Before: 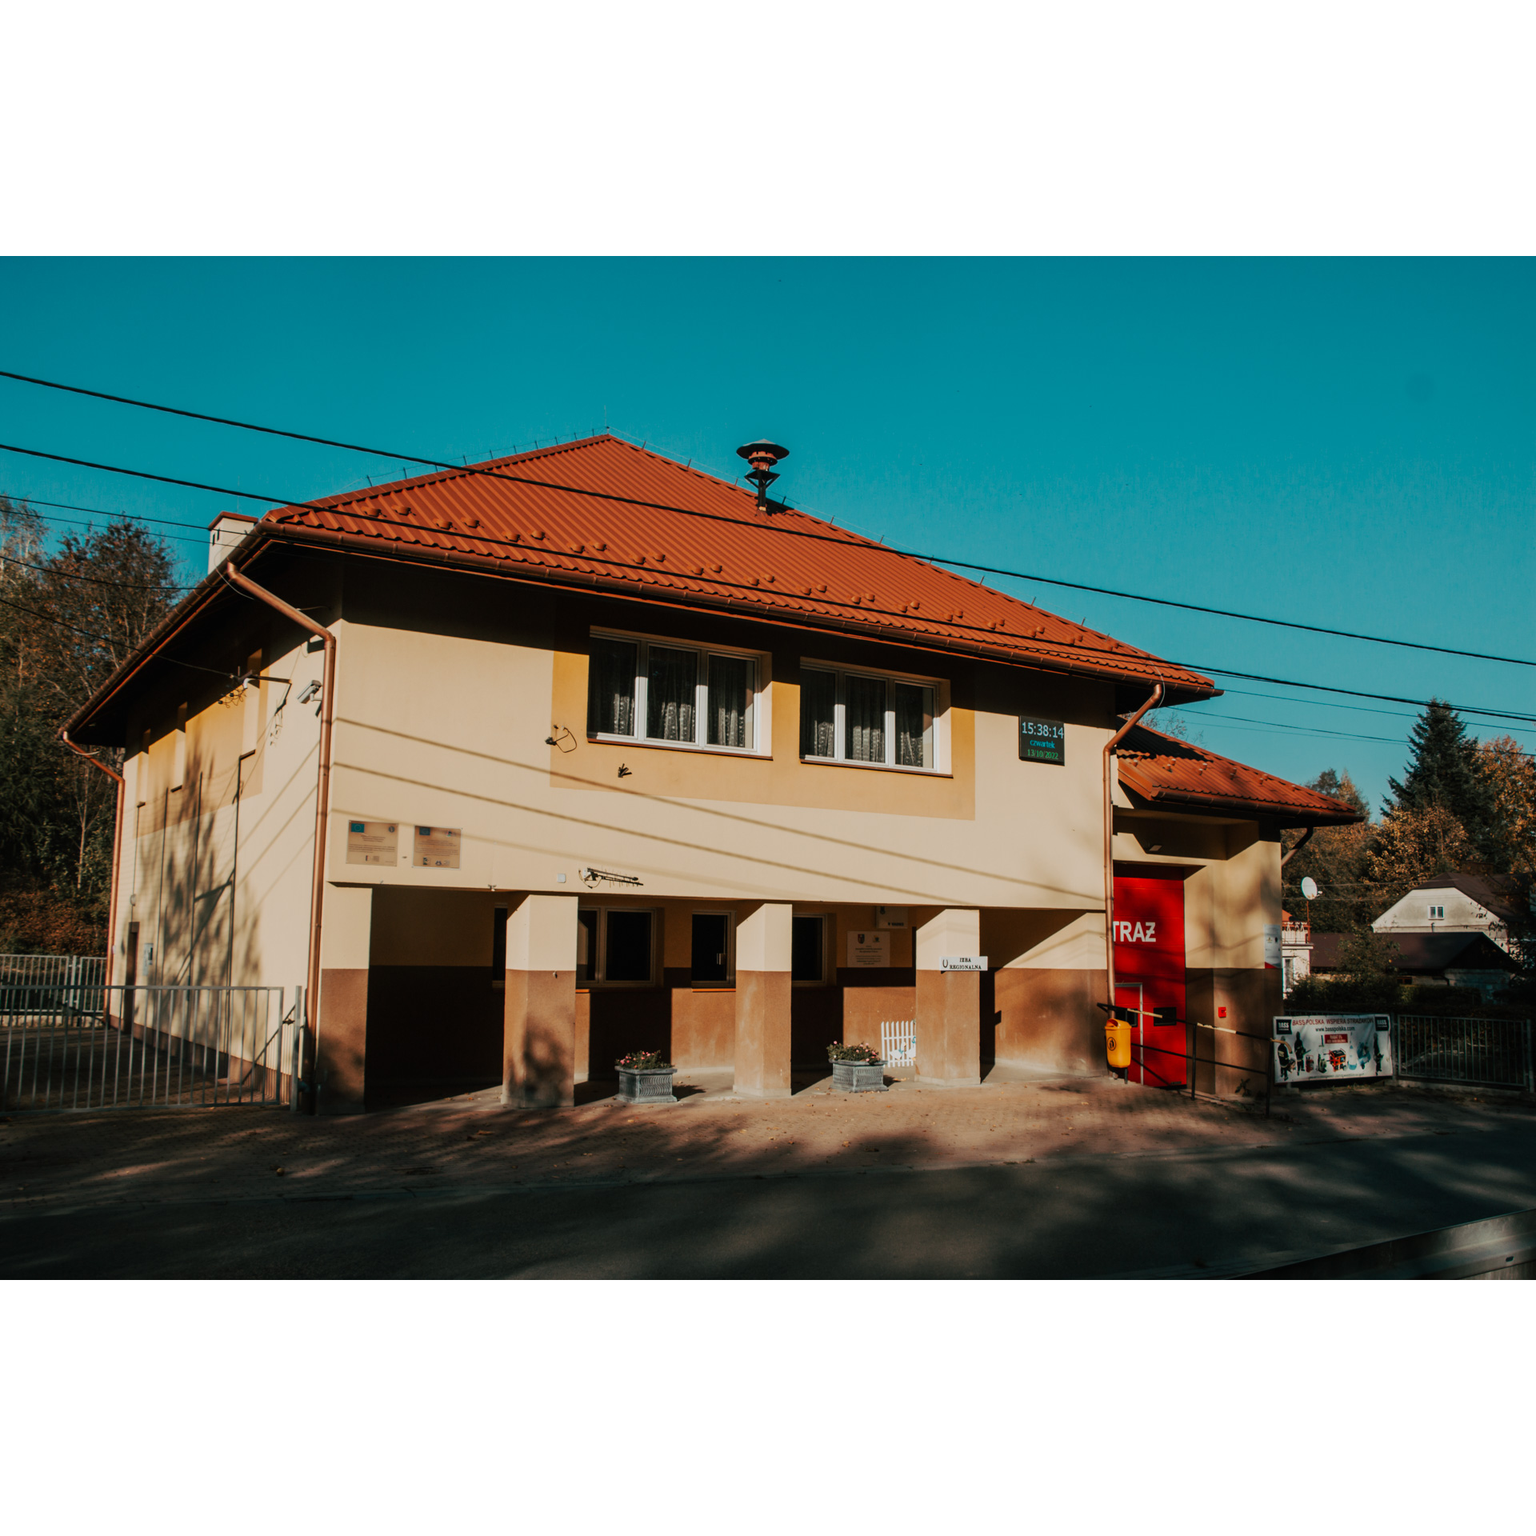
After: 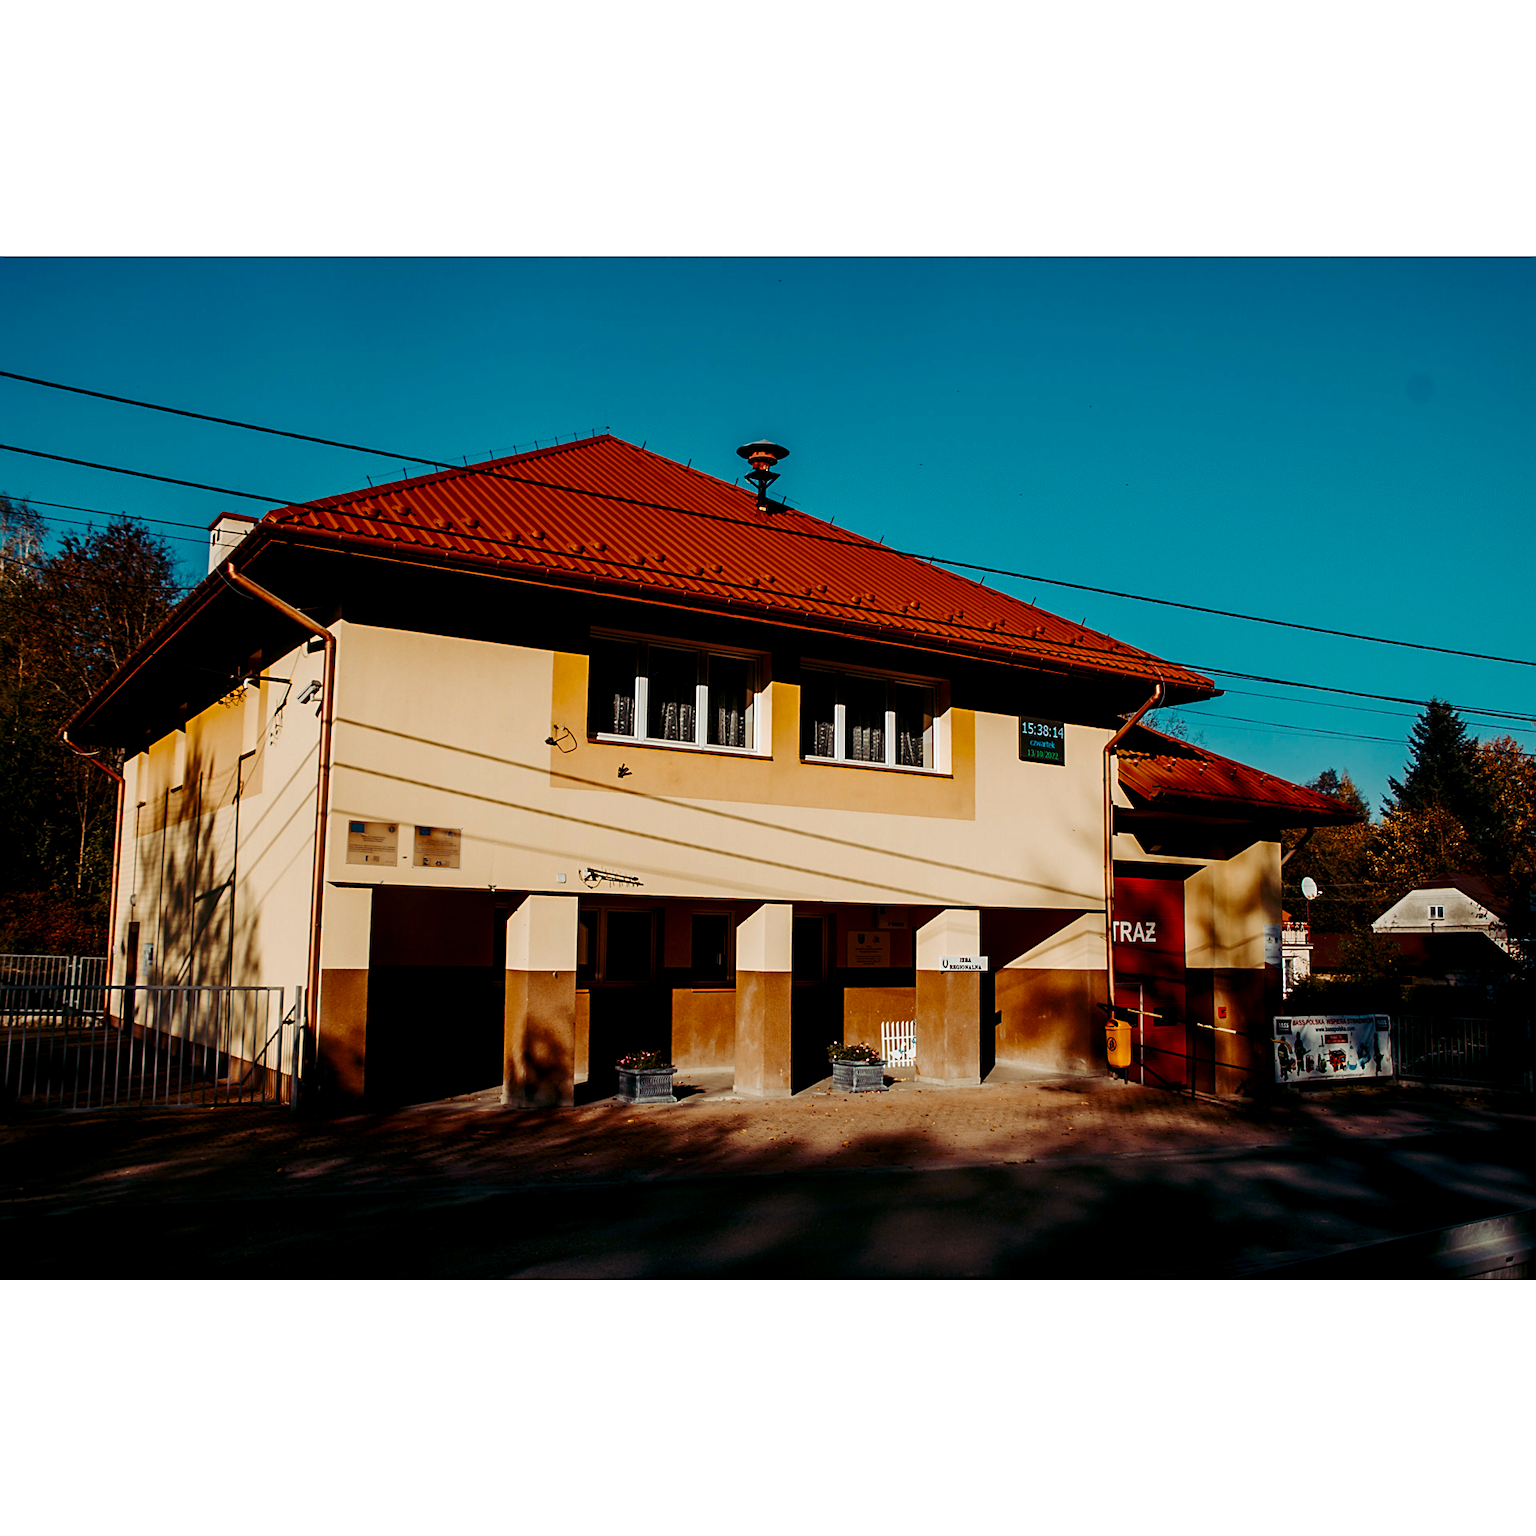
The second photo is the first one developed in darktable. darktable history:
sharpen: on, module defaults
color balance rgb: shadows lift › luminance -21.303%, shadows lift › chroma 9.233%, shadows lift › hue 283.26°, global offset › luminance -0.872%, perceptual saturation grading › global saturation 34.99%, perceptual saturation grading › highlights -29.955%, perceptual saturation grading › shadows 35.482%, perceptual brilliance grading › highlights 12.955%, perceptual brilliance grading › mid-tones 8.263%, perceptual brilliance grading › shadows -16.707%
contrast brightness saturation: contrast 0.068, brightness -0.127, saturation 0.045
